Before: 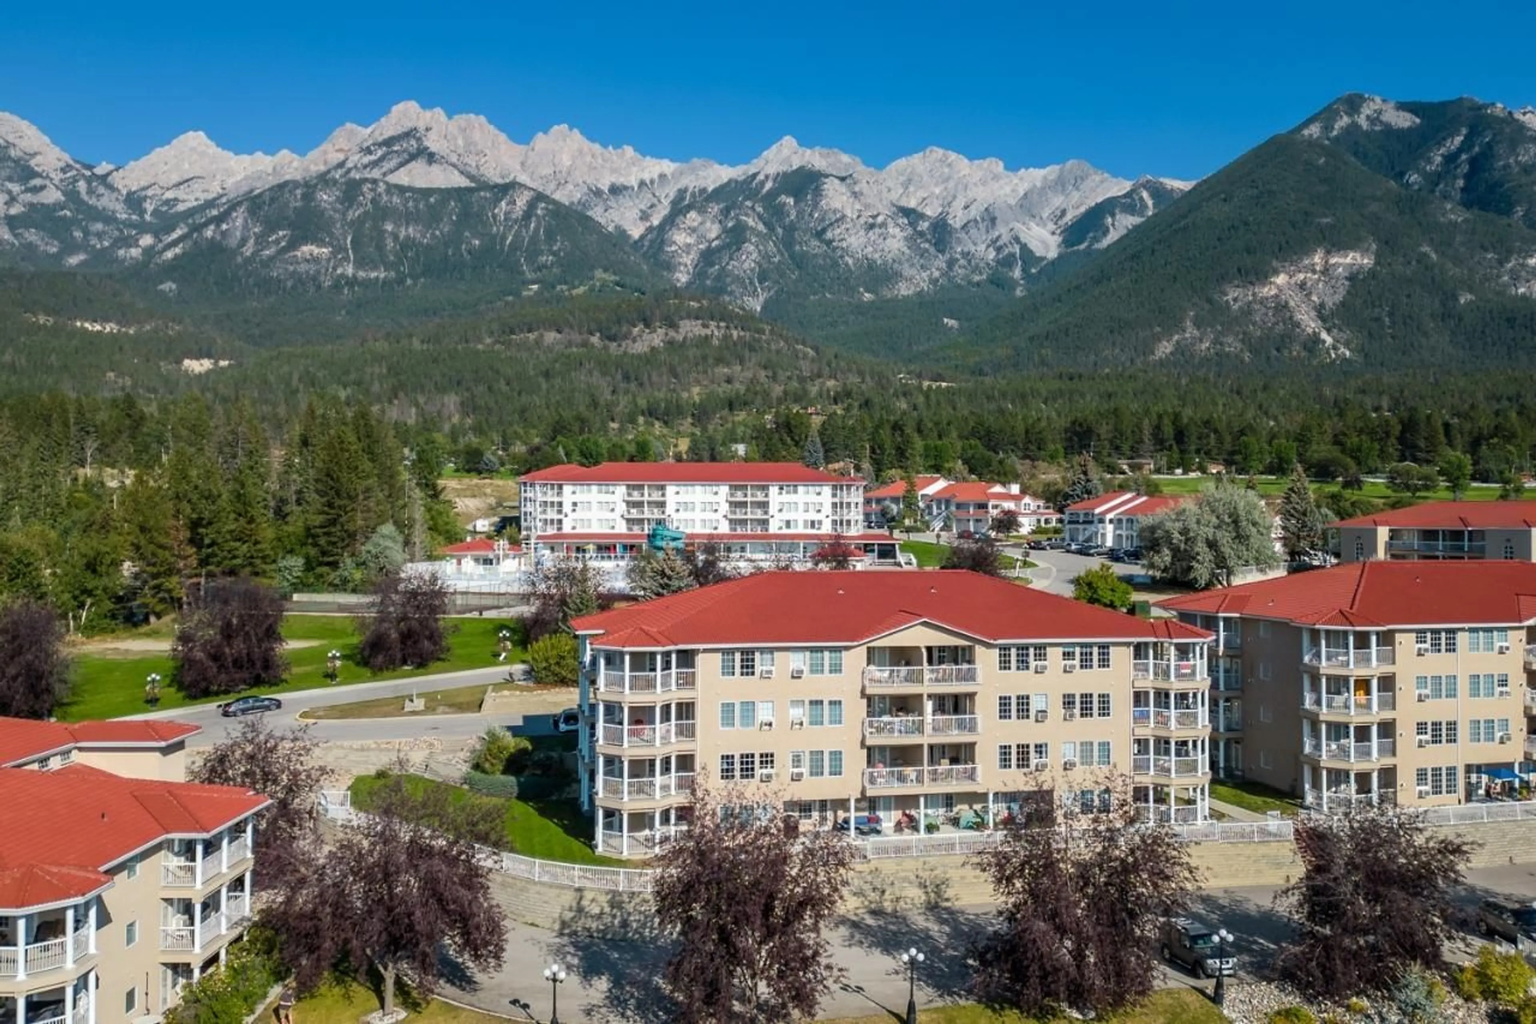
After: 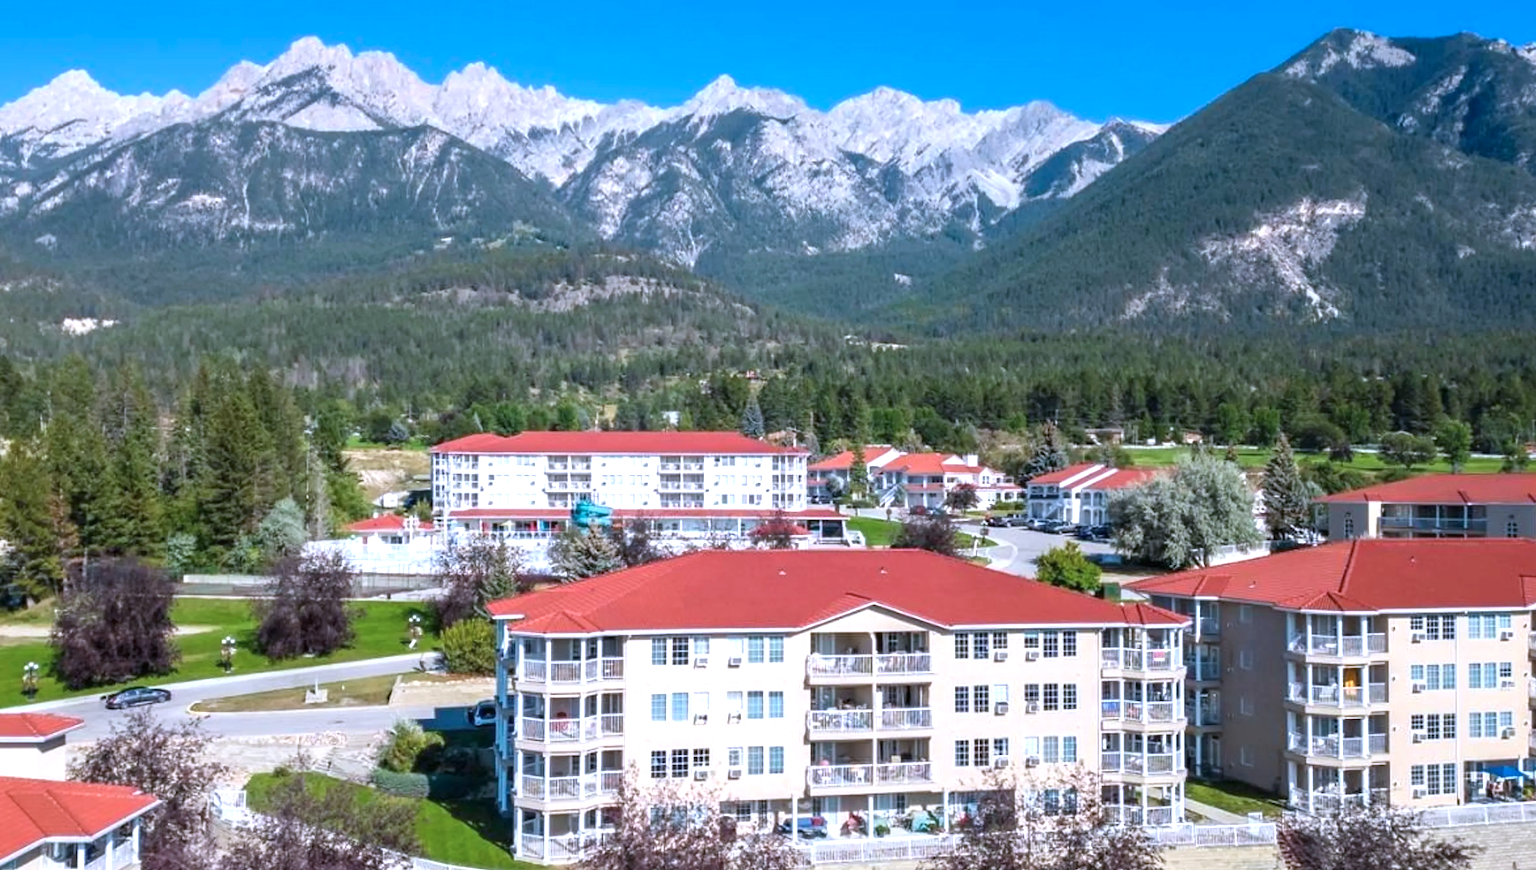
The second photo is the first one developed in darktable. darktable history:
crop: left 8.155%, top 6.611%, bottom 15.385%
exposure: black level correction 0, exposure 0.7 EV, compensate exposure bias true, compensate highlight preservation false
color calibration: illuminant custom, x 0.373, y 0.388, temperature 4269.97 K
